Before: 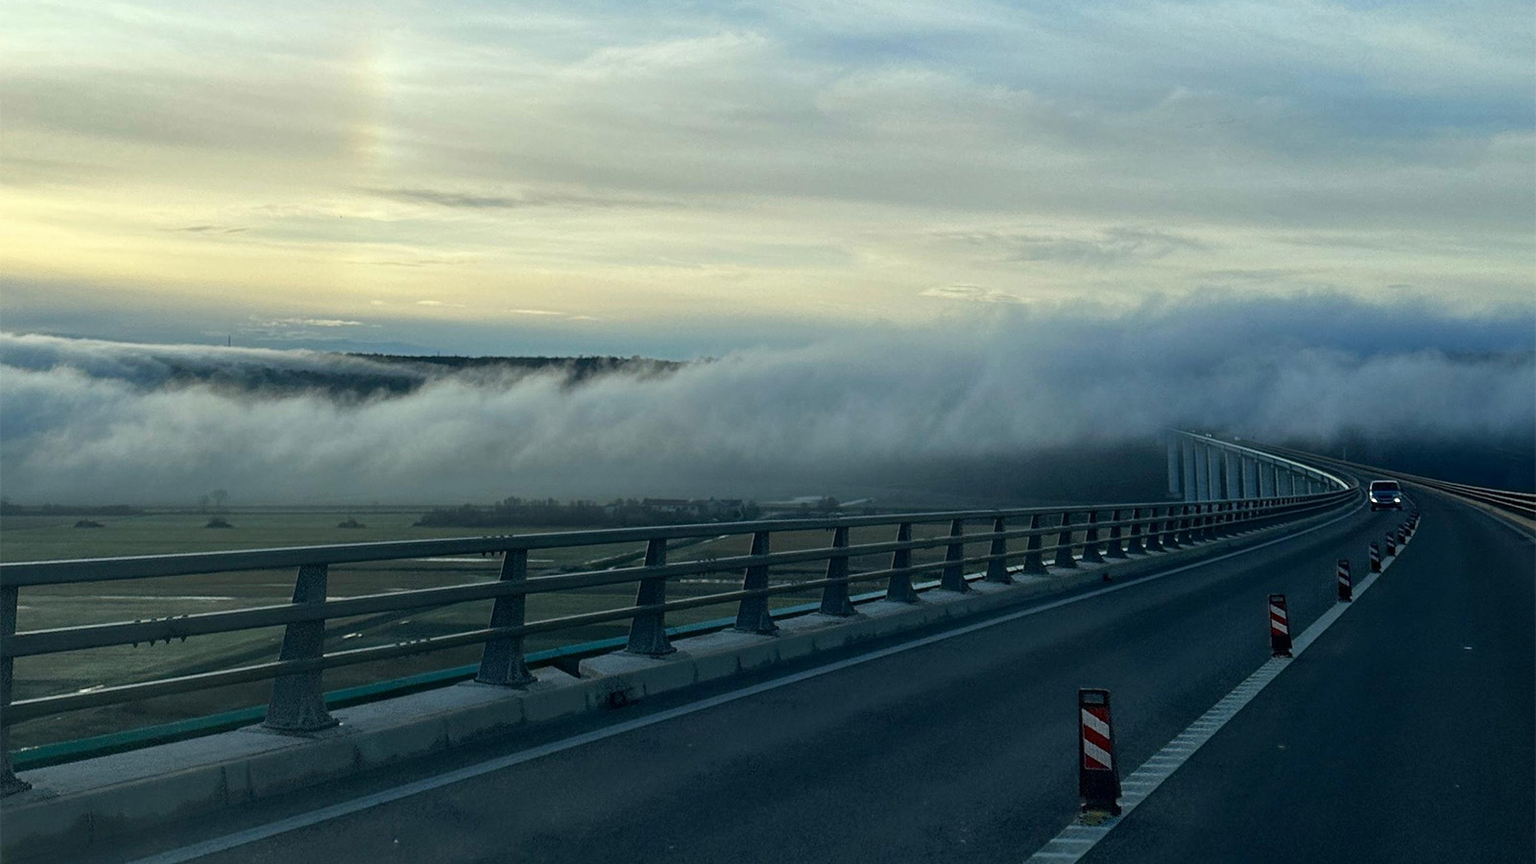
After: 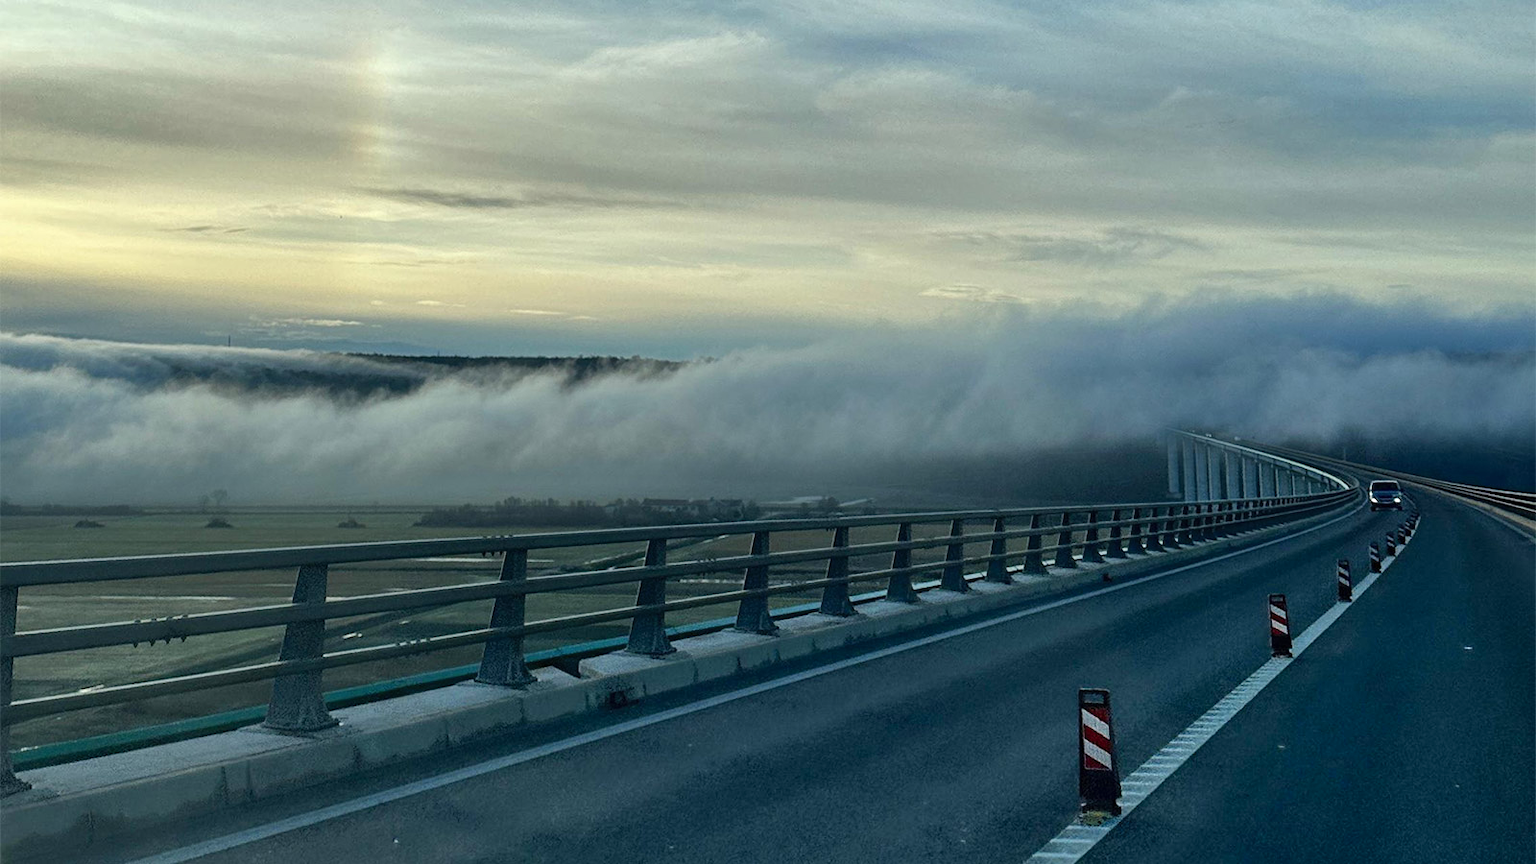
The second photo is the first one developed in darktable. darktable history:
shadows and highlights: shadows 53.01, highlights color adjustment 0.86%, soften with gaussian
